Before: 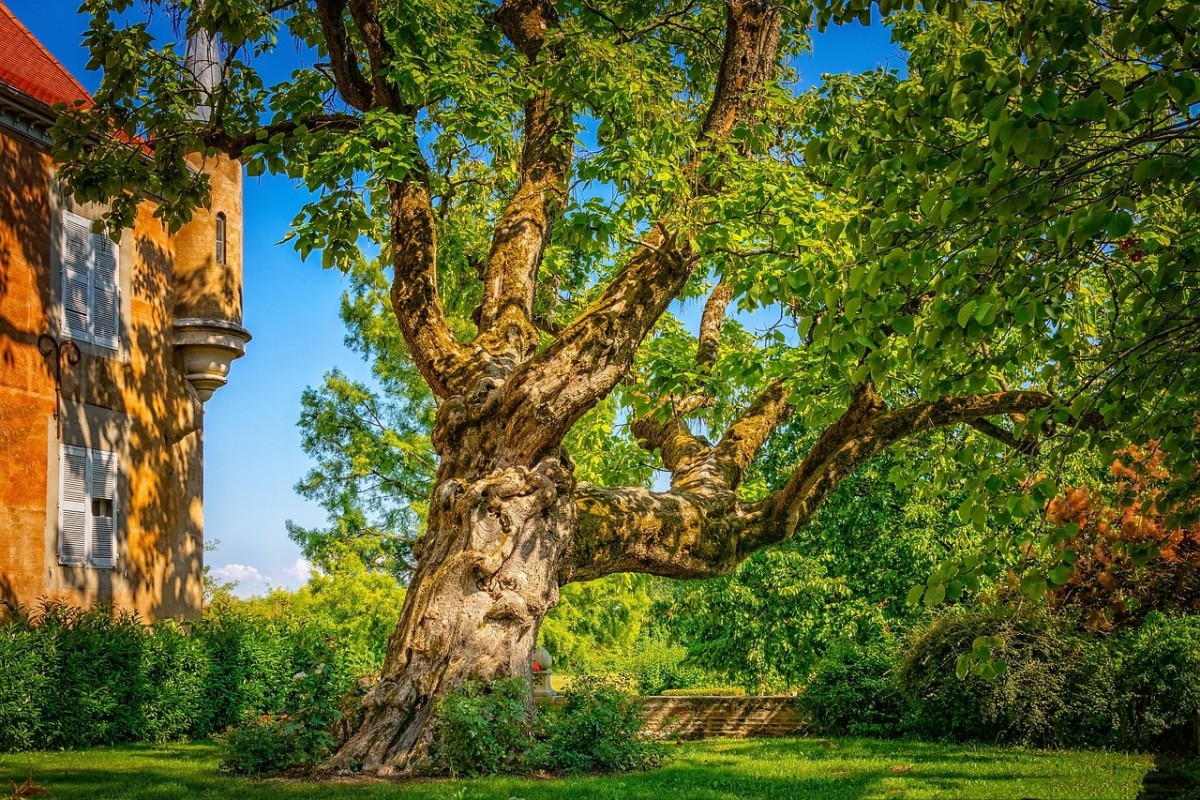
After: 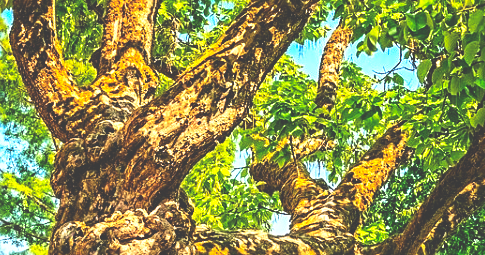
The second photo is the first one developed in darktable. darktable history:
sharpen: on, module defaults
crop: left 31.751%, top 32.172%, right 27.8%, bottom 35.83%
shadows and highlights: radius 93.07, shadows -14.46, white point adjustment 0.23, highlights 31.48, compress 48.23%, highlights color adjustment 52.79%, soften with gaussian
base curve: curves: ch0 [(0, 0.036) (0.007, 0.037) (0.604, 0.887) (1, 1)], preserve colors none
contrast brightness saturation: contrast 0.2, brightness 0.16, saturation 0.22
levels: levels [0, 0.51, 1]
